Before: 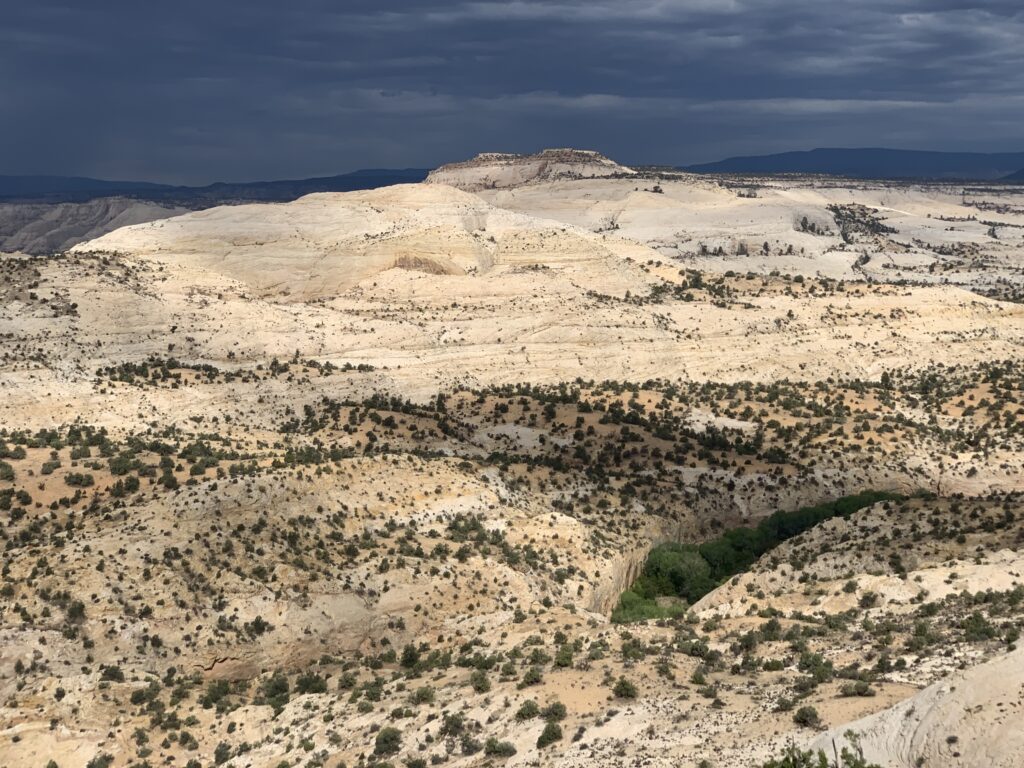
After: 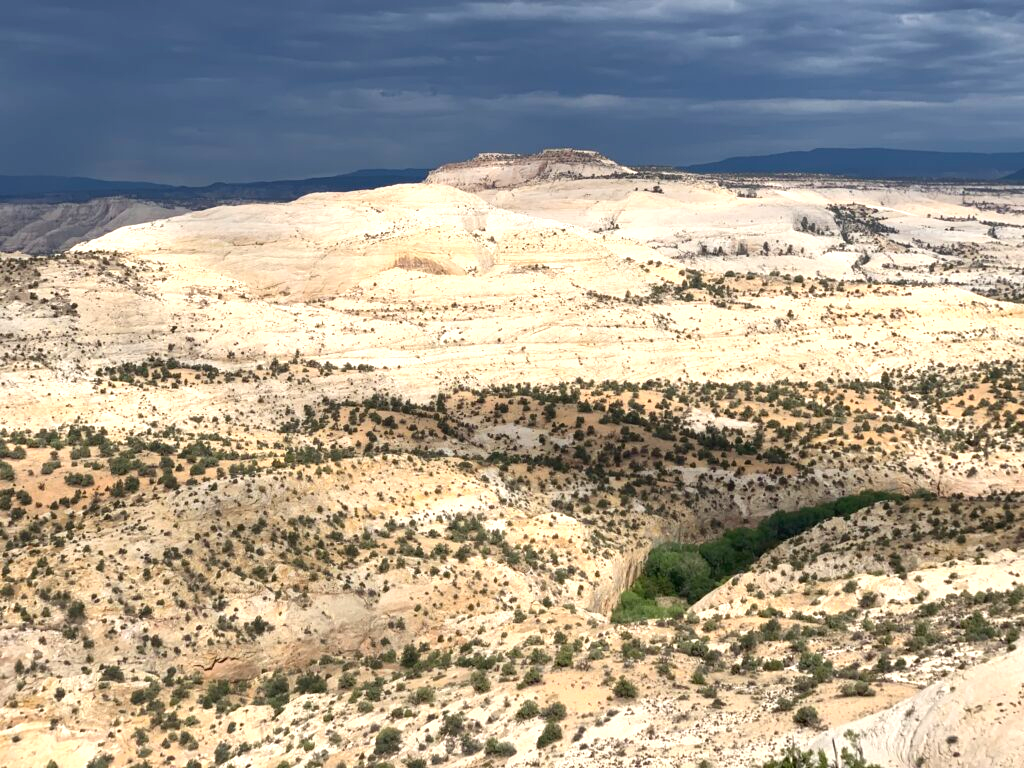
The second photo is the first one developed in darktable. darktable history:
exposure: exposure 0.64 EV, compensate highlight preservation false
